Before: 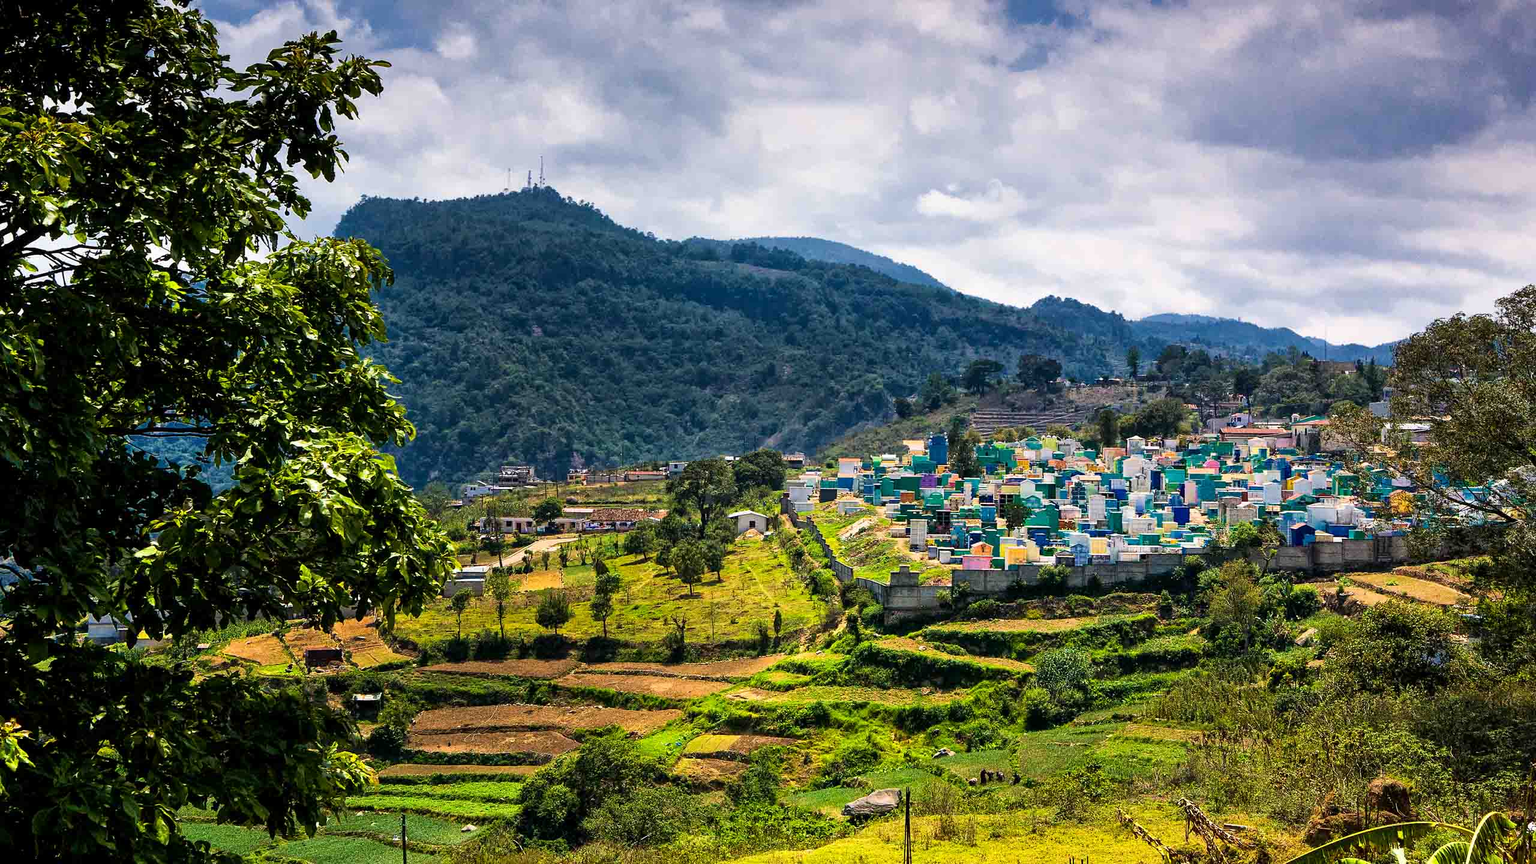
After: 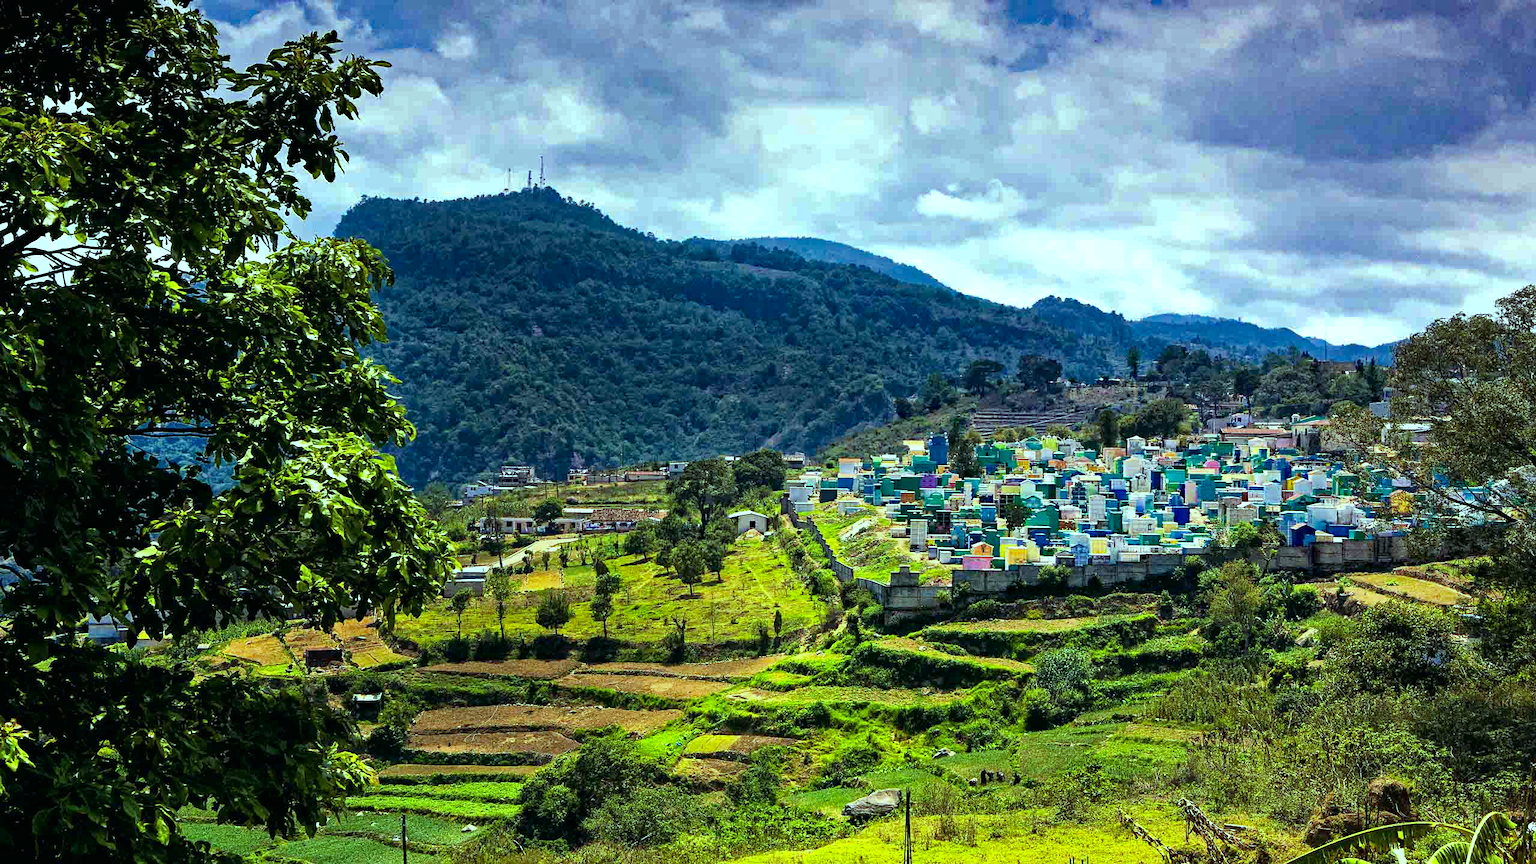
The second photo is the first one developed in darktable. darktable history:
color balance: mode lift, gamma, gain (sRGB), lift [0.997, 0.979, 1.021, 1.011], gamma [1, 1.084, 0.916, 0.998], gain [1, 0.87, 1.13, 1.101], contrast 4.55%, contrast fulcrum 38.24%, output saturation 104.09%
haze removal: strength 0.5, distance 0.43, compatibility mode true, adaptive false
